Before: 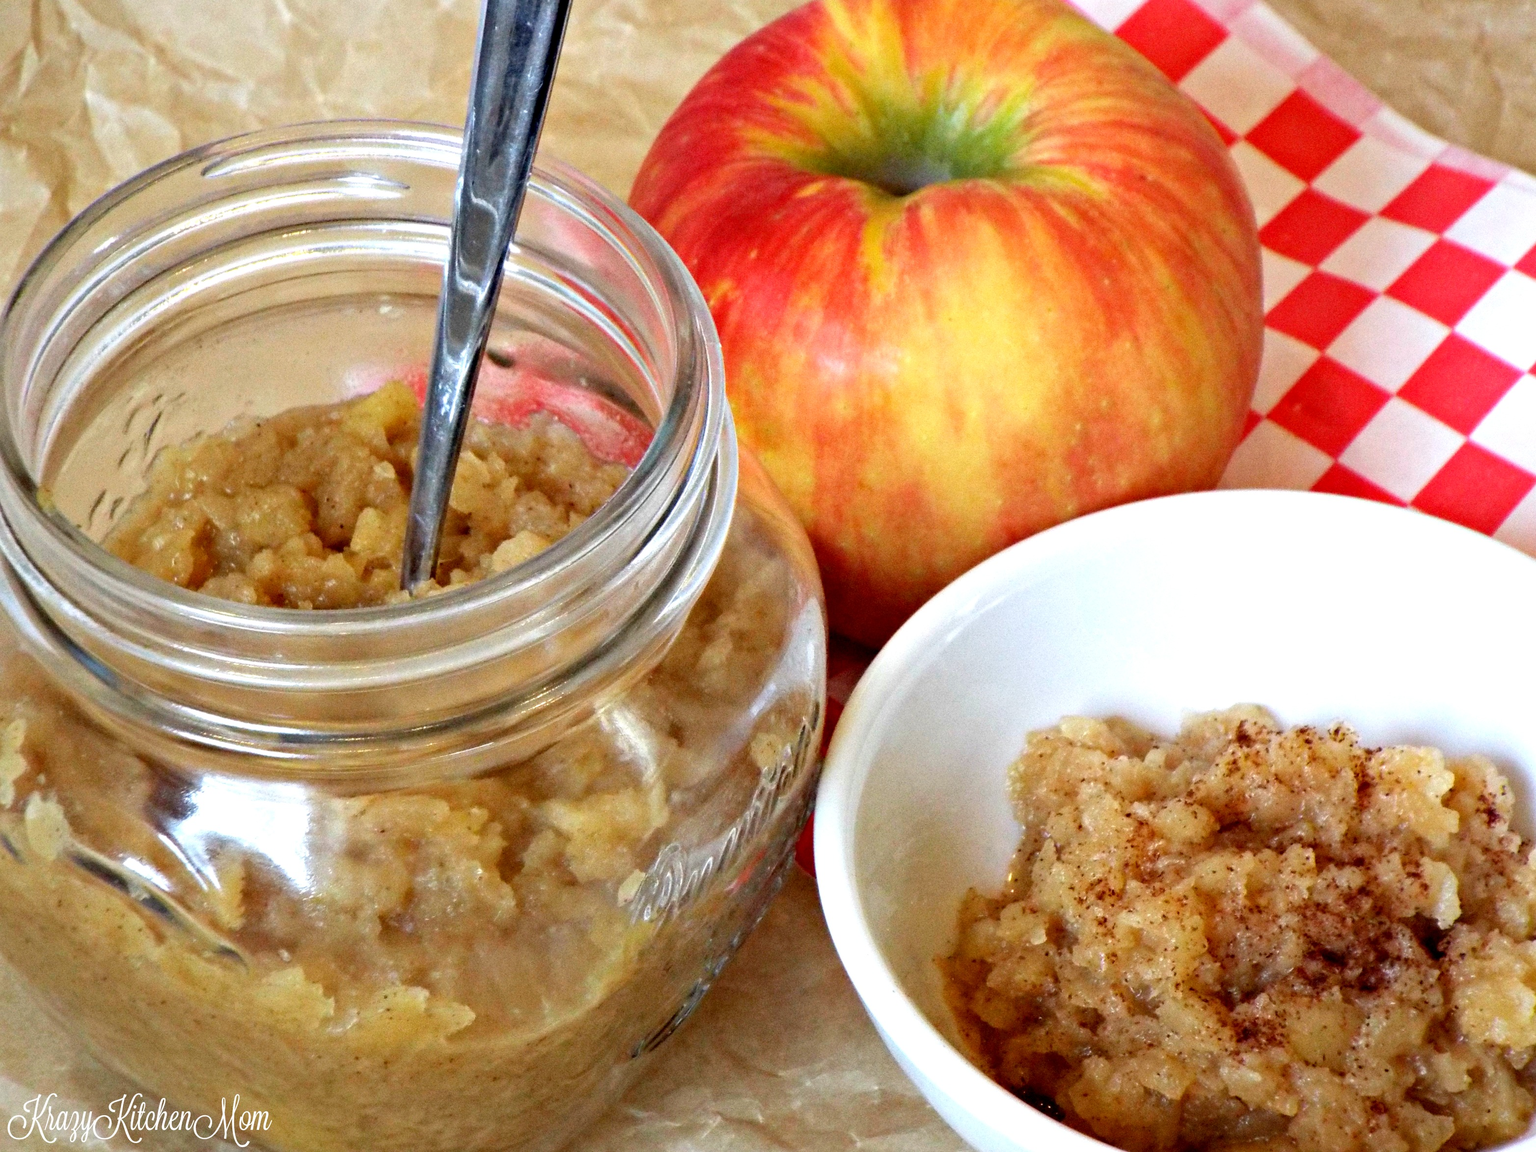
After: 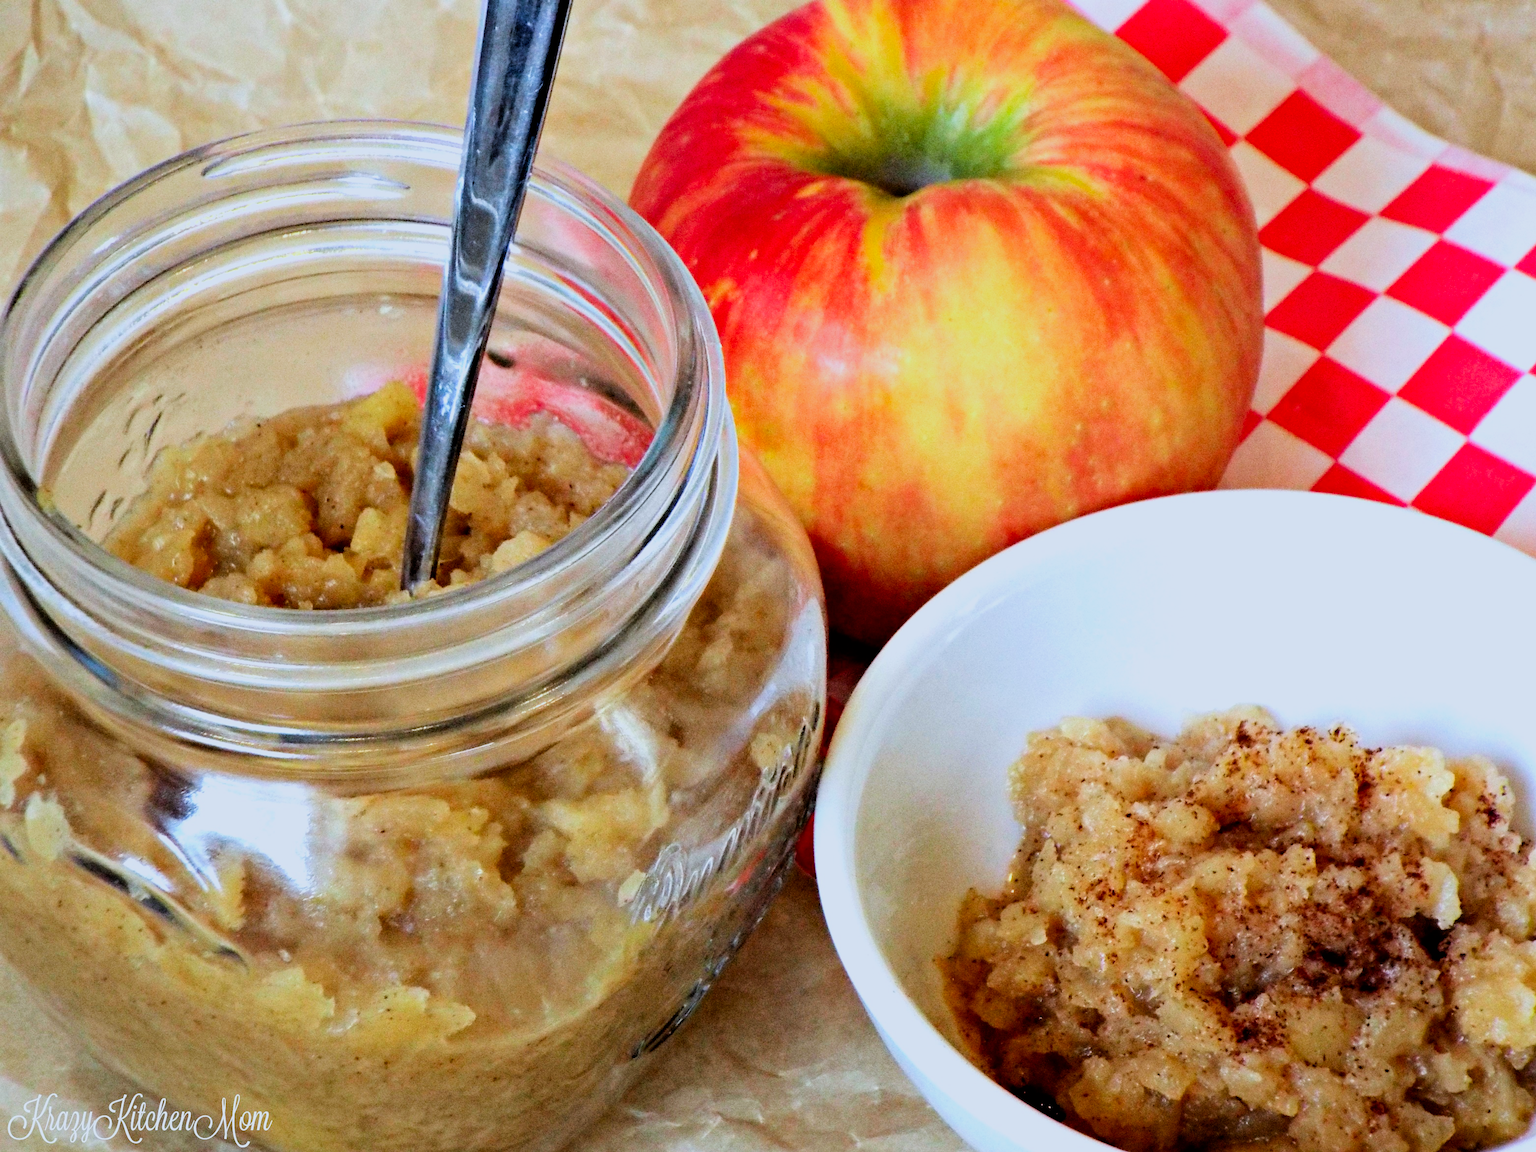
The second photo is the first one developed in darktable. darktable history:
color contrast: green-magenta contrast 1.2, blue-yellow contrast 1.2
white balance: red 1, blue 1
filmic rgb: black relative exposure -5 EV, hardness 2.88, contrast 1.3
color calibration: x 0.37, y 0.382, temperature 4313.32 K
